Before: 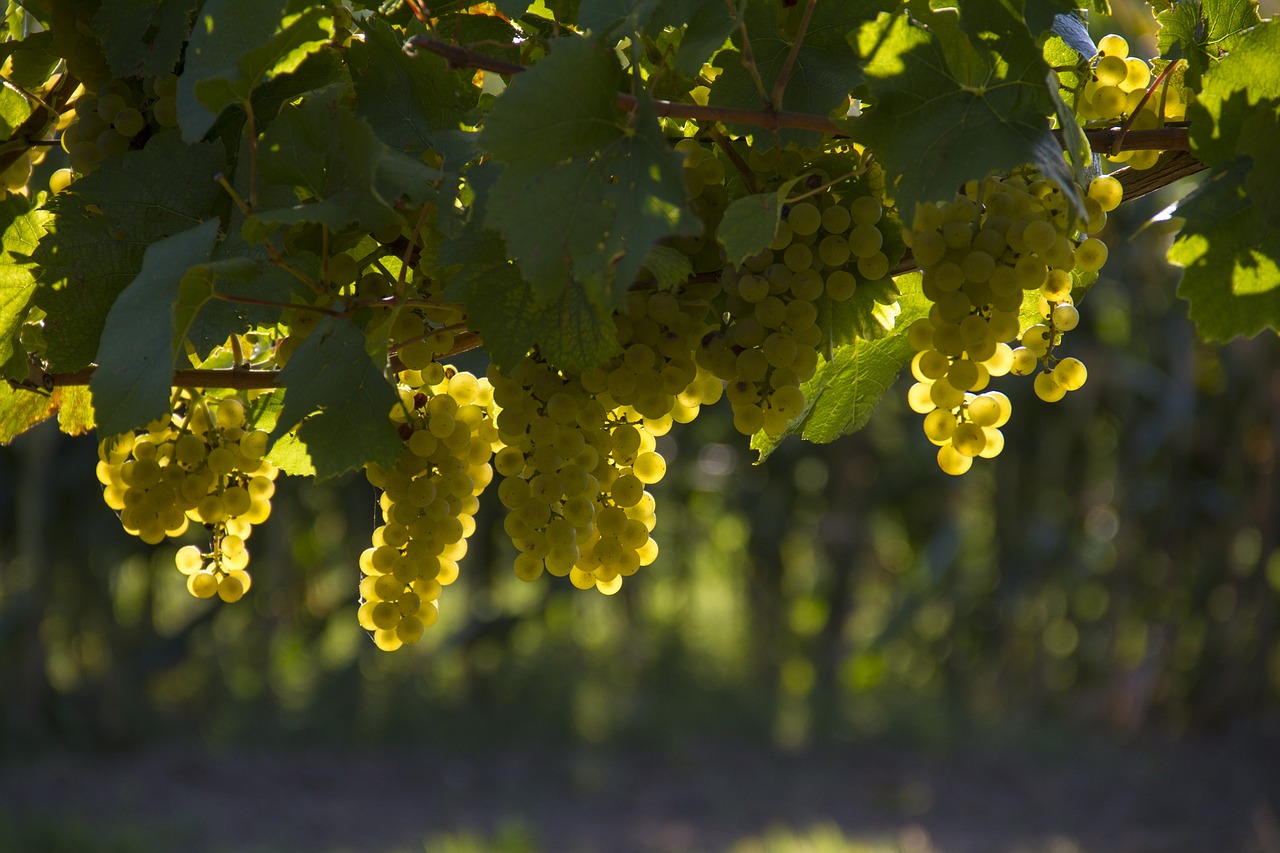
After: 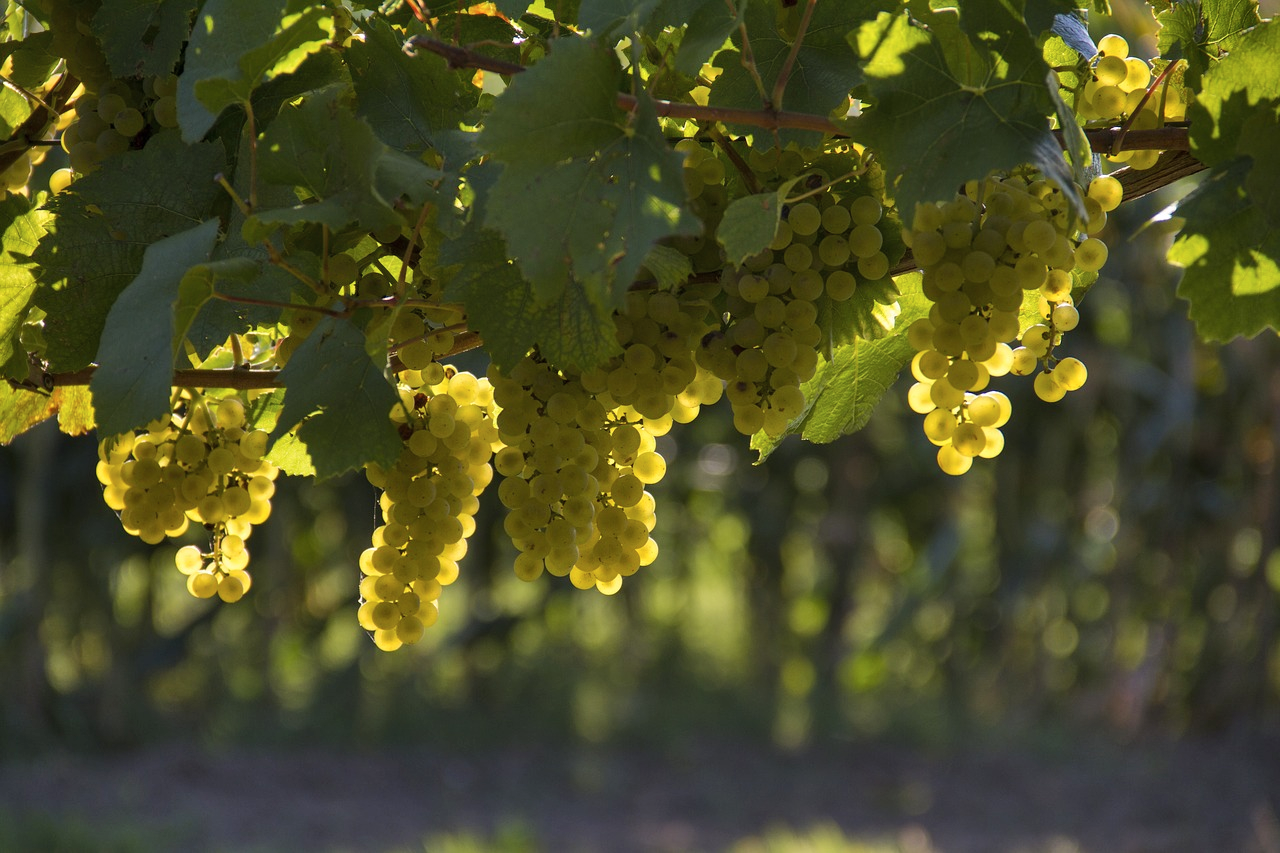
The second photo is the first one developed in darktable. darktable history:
color zones: curves: ch0 [(0.25, 0.5) (0.428, 0.473) (0.75, 0.5)]; ch1 [(0.243, 0.479) (0.398, 0.452) (0.75, 0.5)]
shadows and highlights: white point adjustment 0.05, highlights color adjustment 55.9%, soften with gaussian
